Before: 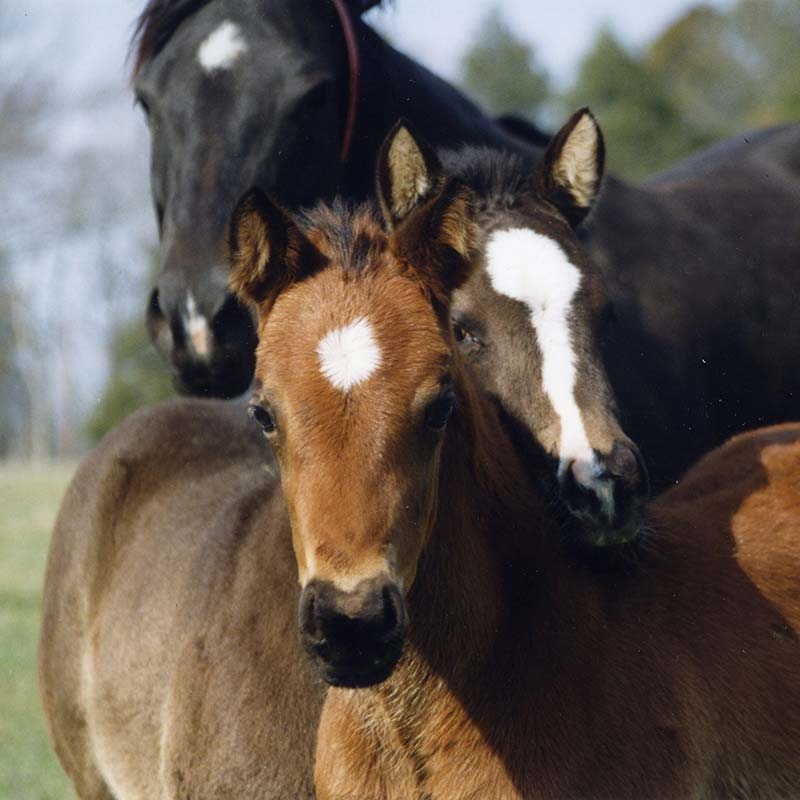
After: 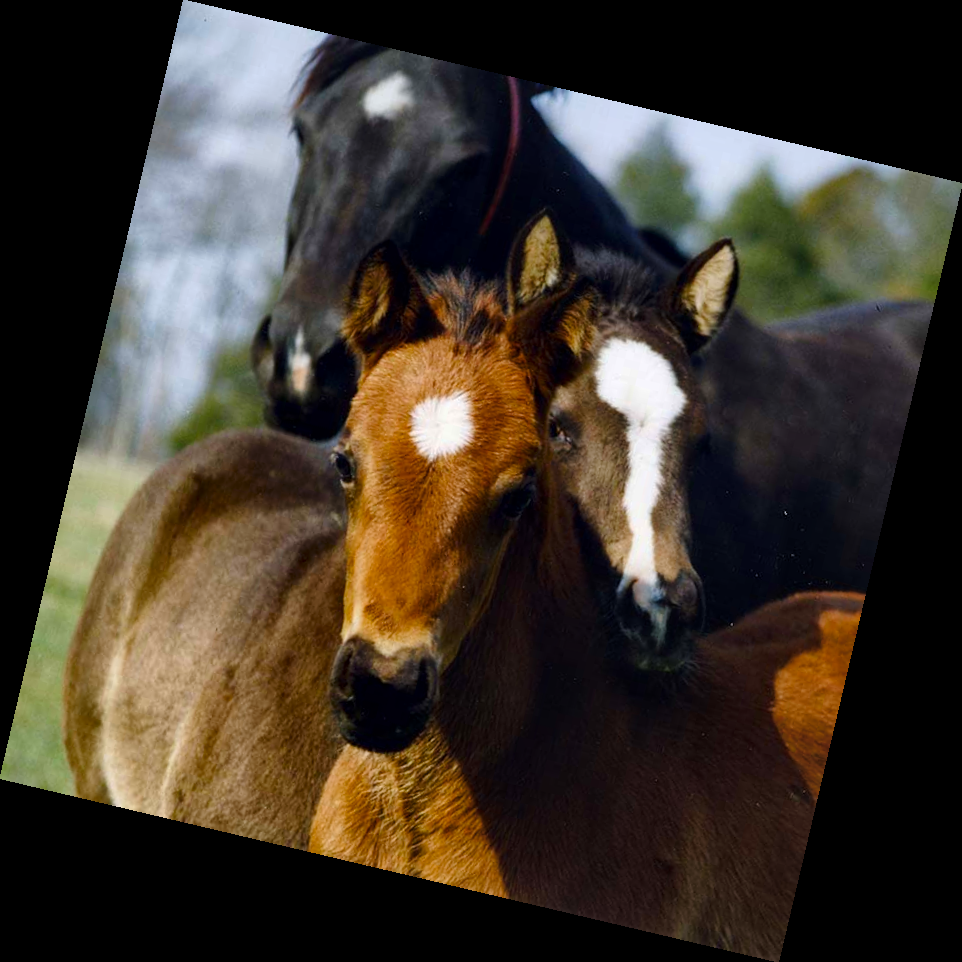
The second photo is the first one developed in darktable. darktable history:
local contrast: mode bilateral grid, contrast 20, coarseness 50, detail 150%, midtone range 0.2
color balance rgb: perceptual saturation grading › global saturation 35%, perceptual saturation grading › highlights -25%, perceptual saturation grading › shadows 50%
tone curve: curves: ch0 [(0, 0) (0.003, 0.019) (0.011, 0.022) (0.025, 0.027) (0.044, 0.037) (0.069, 0.049) (0.1, 0.066) (0.136, 0.091) (0.177, 0.125) (0.224, 0.159) (0.277, 0.206) (0.335, 0.266) (0.399, 0.332) (0.468, 0.411) (0.543, 0.492) (0.623, 0.577) (0.709, 0.668) (0.801, 0.767) (0.898, 0.869) (1, 1)], preserve colors none
rotate and perspective: rotation 13.27°, automatic cropping off
